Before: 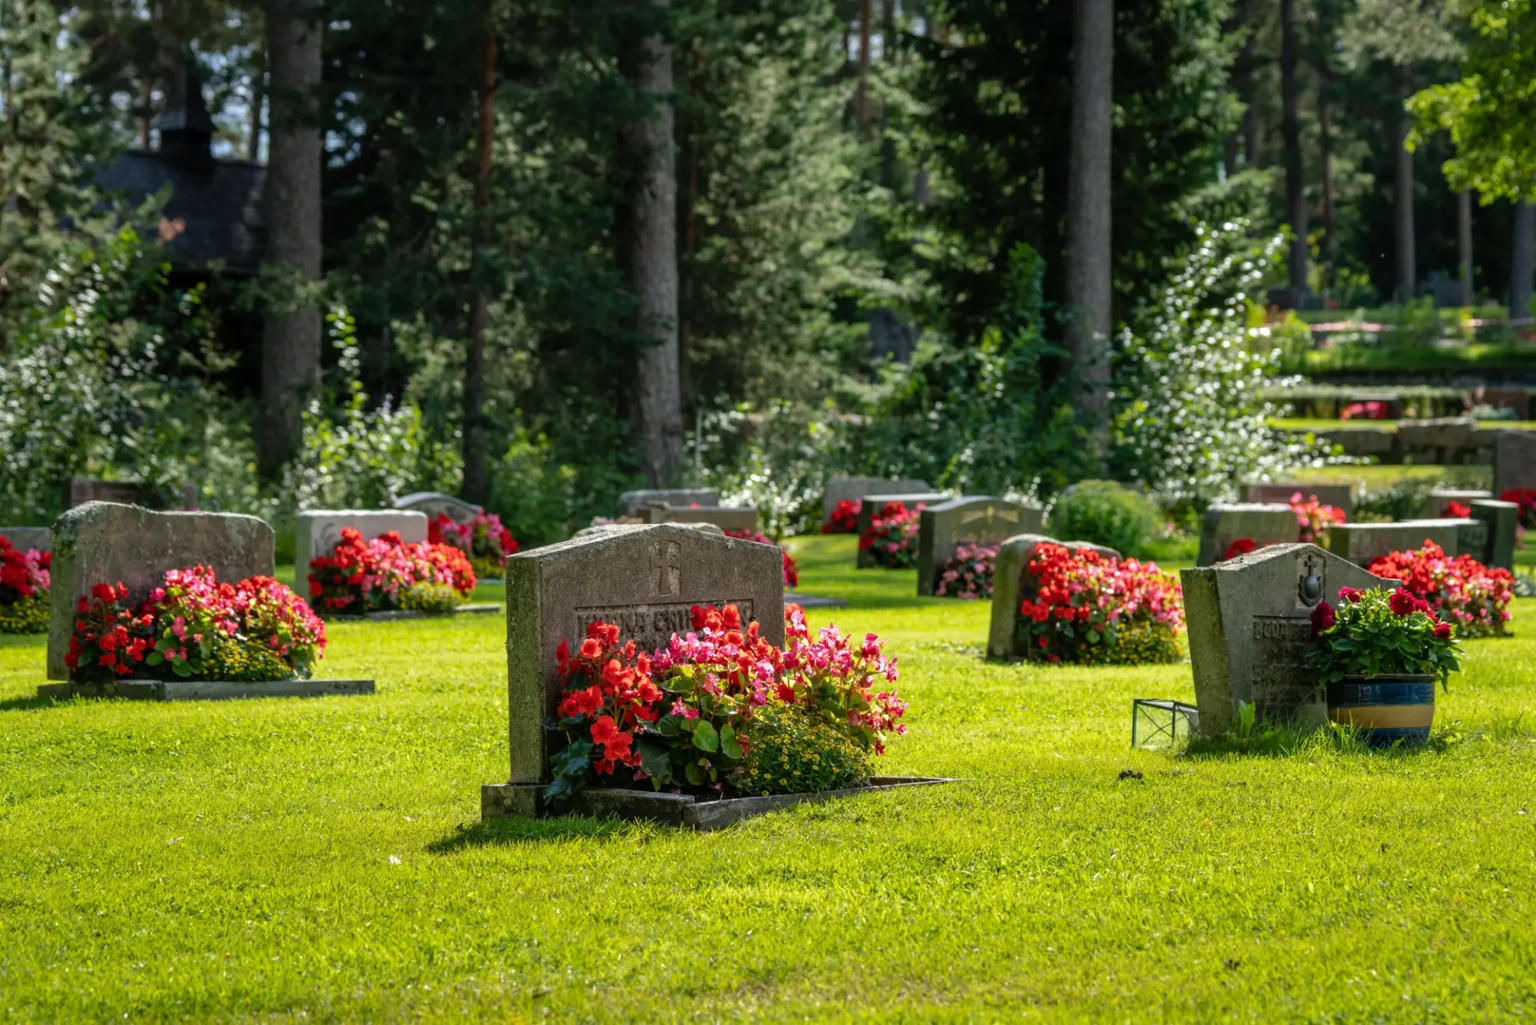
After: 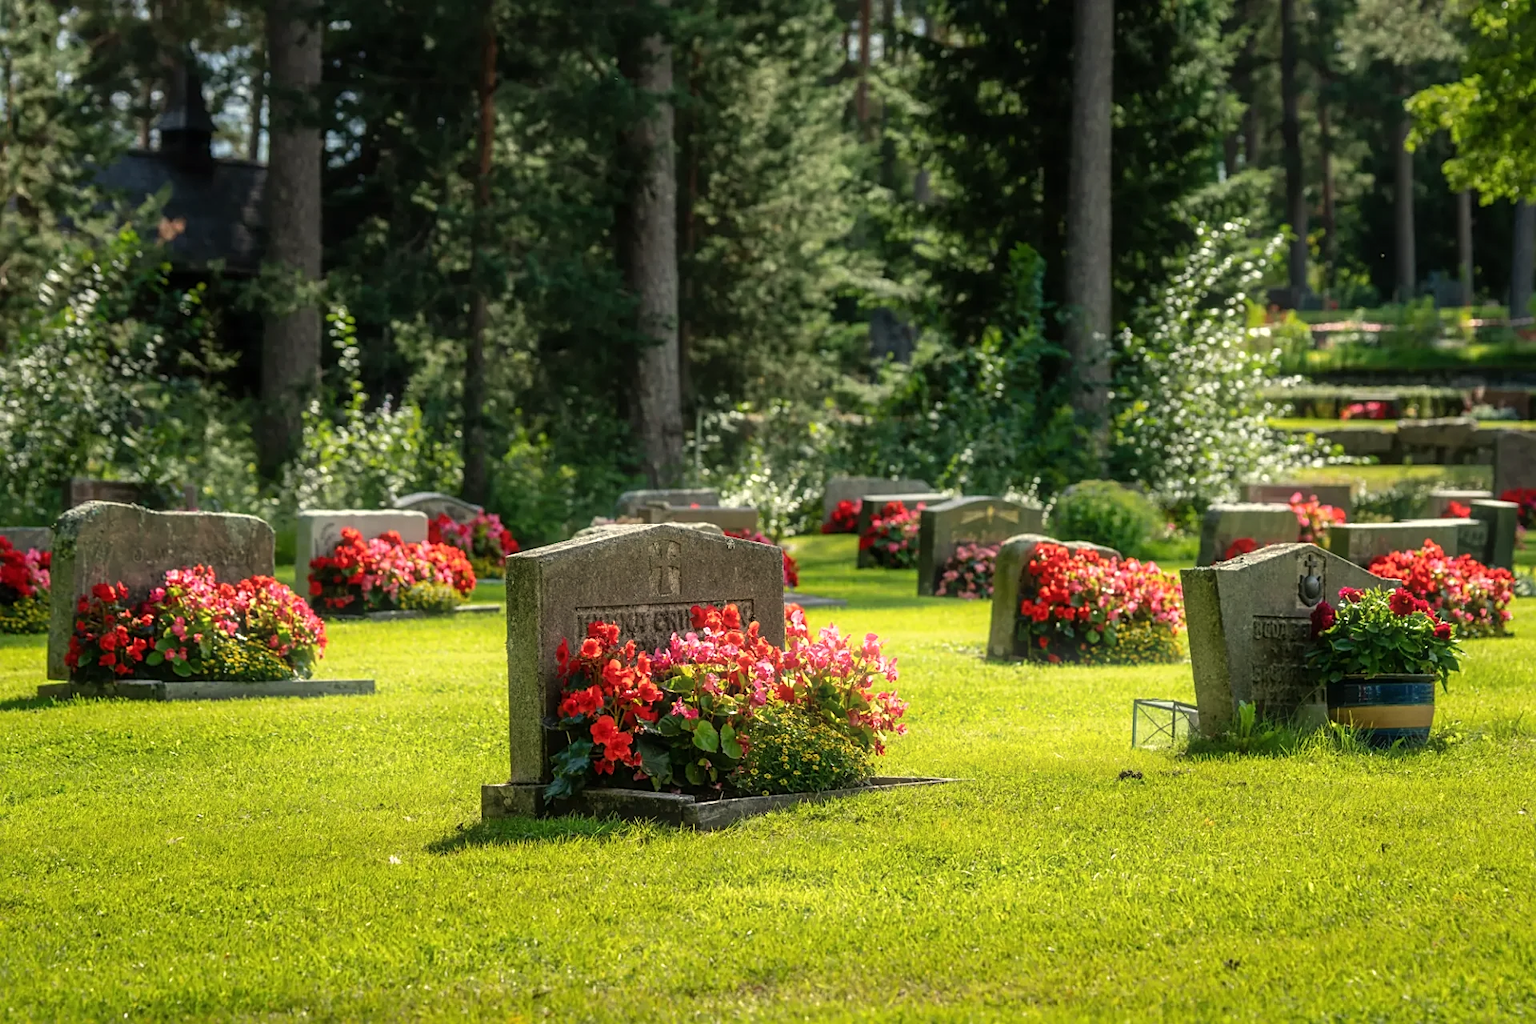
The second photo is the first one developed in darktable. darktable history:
bloom: size 5%, threshold 95%, strength 15%
white balance: red 1.029, blue 0.92
sharpen: on, module defaults
haze removal: strength -0.05
